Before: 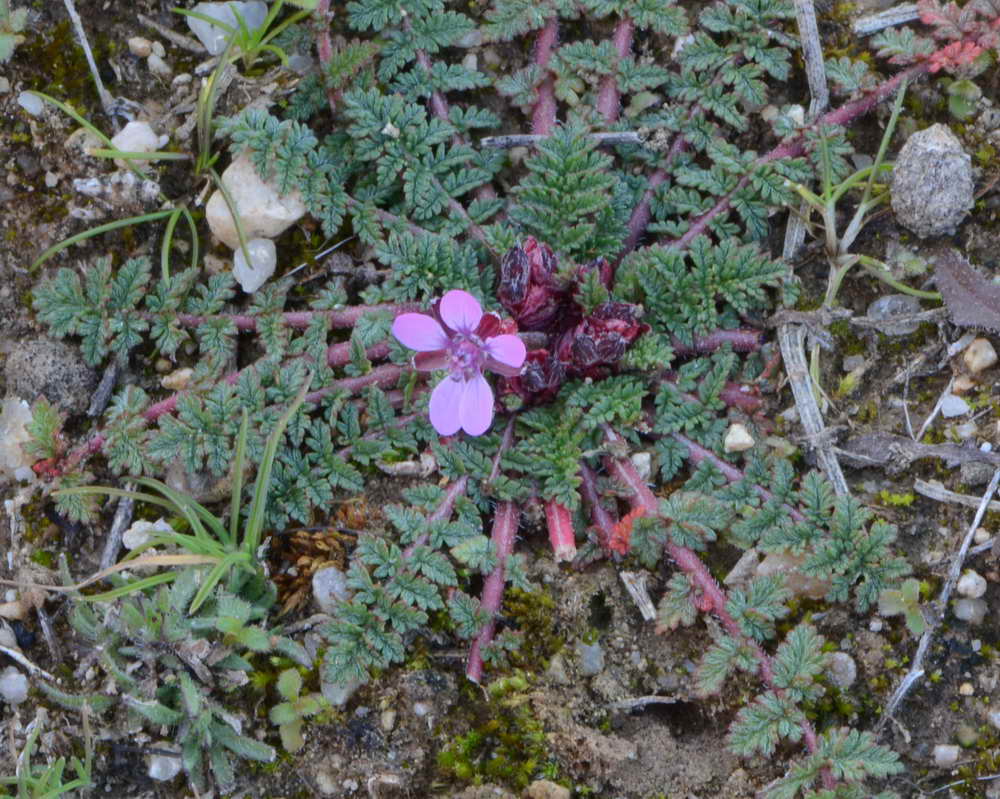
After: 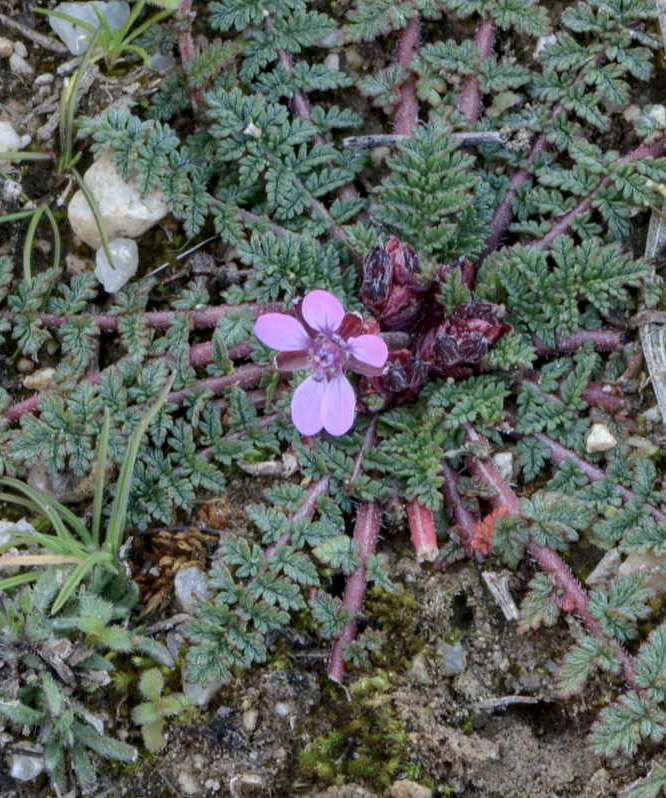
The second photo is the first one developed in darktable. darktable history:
crop and rotate: left 13.899%, right 19.421%
color balance rgb: perceptual saturation grading › global saturation -27.808%, global vibrance 15.065%
haze removal: compatibility mode true
local contrast: on, module defaults
